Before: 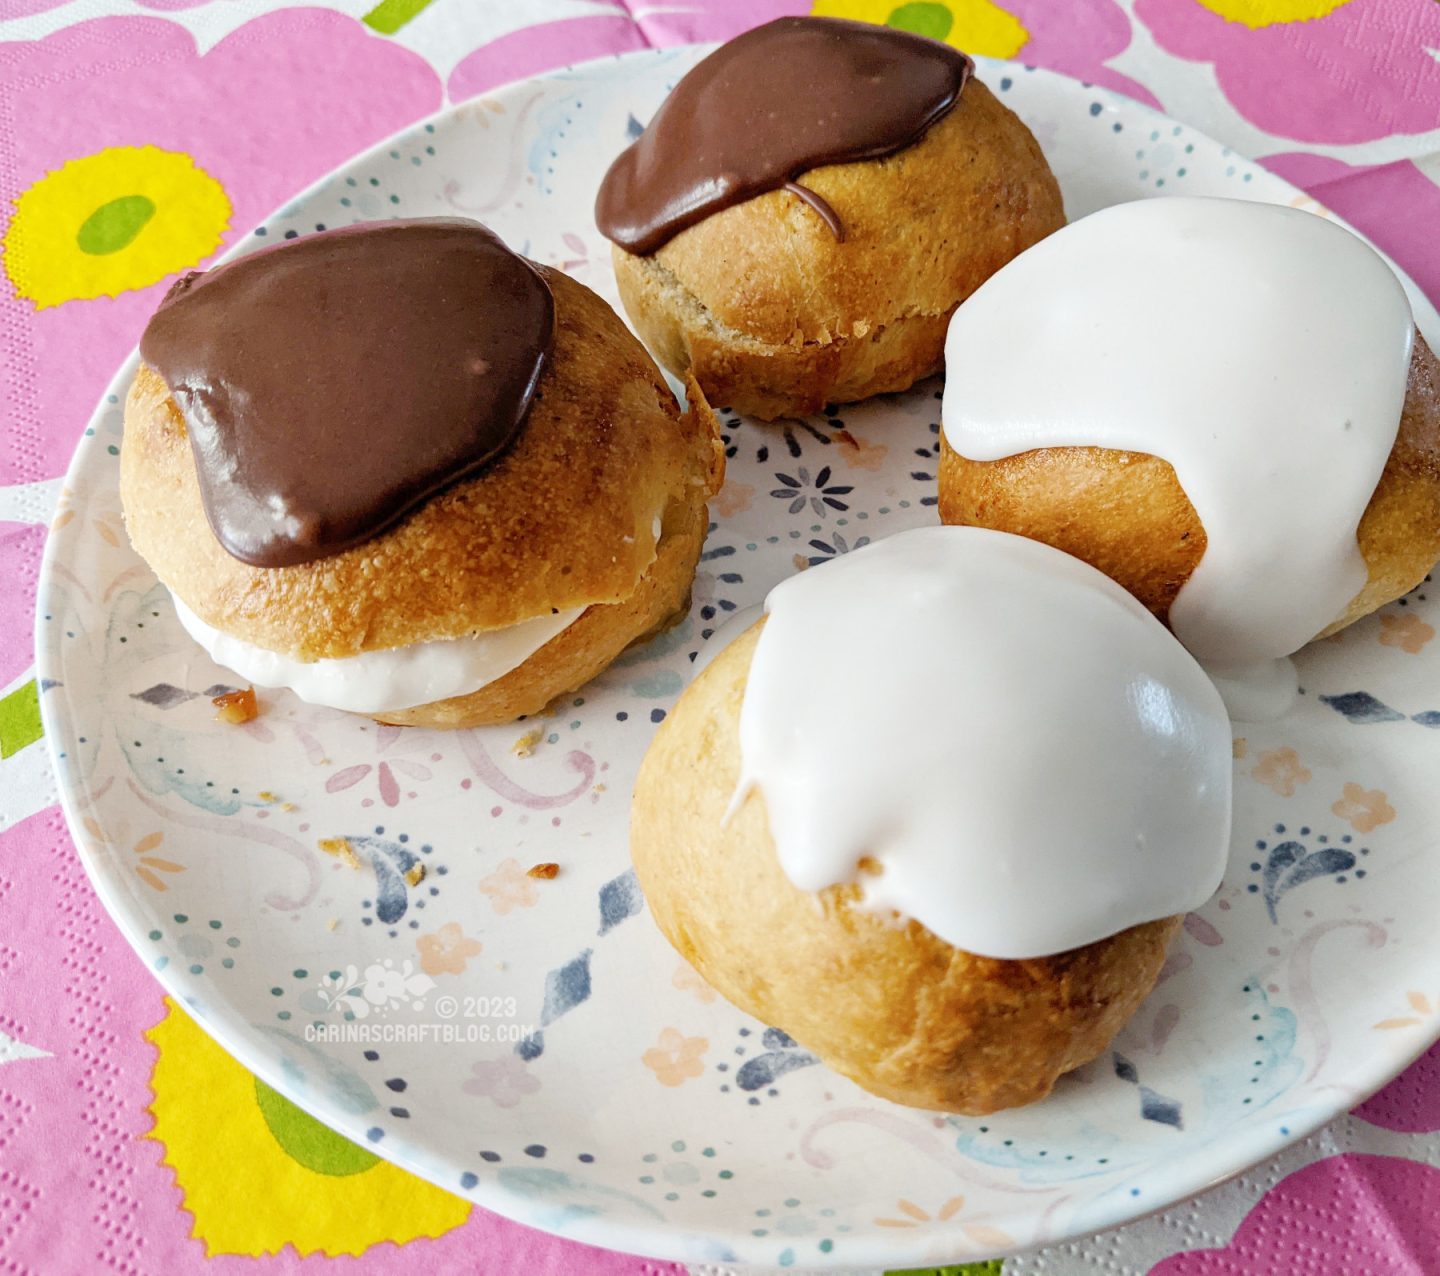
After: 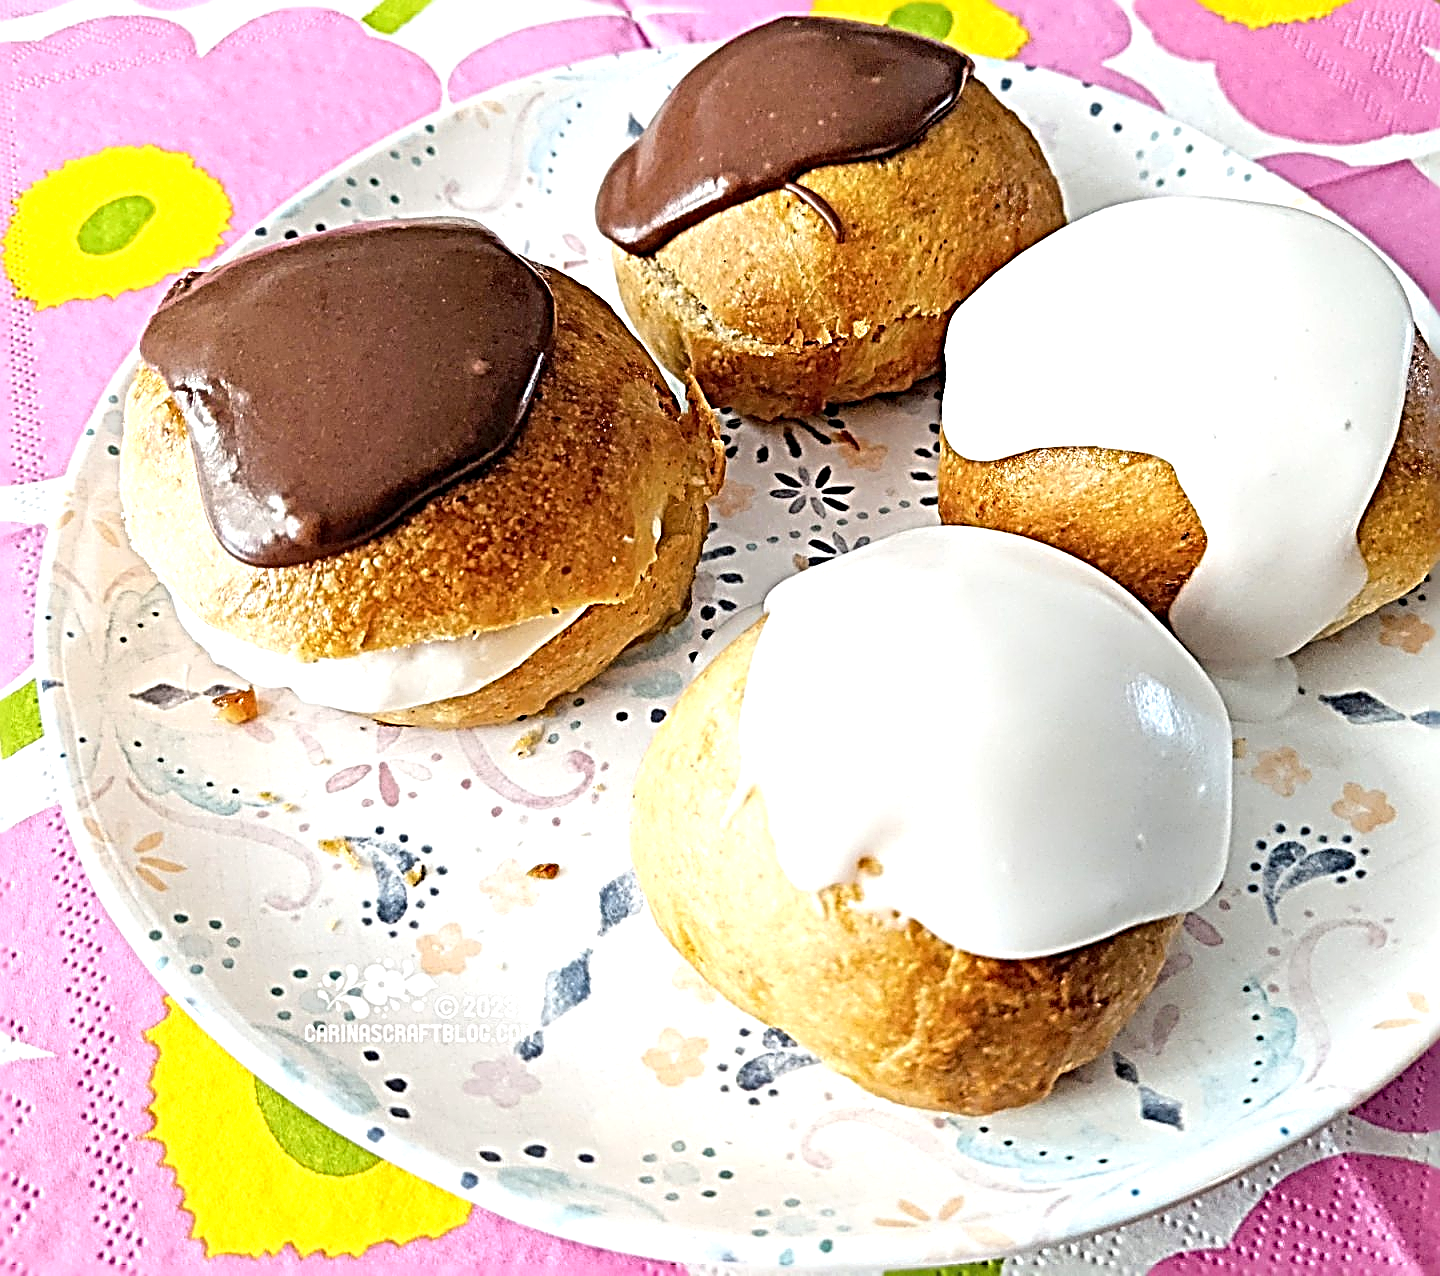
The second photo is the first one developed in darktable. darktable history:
exposure: exposure 0.6 EV, compensate highlight preservation false
sharpen: radius 4.001, amount 2
